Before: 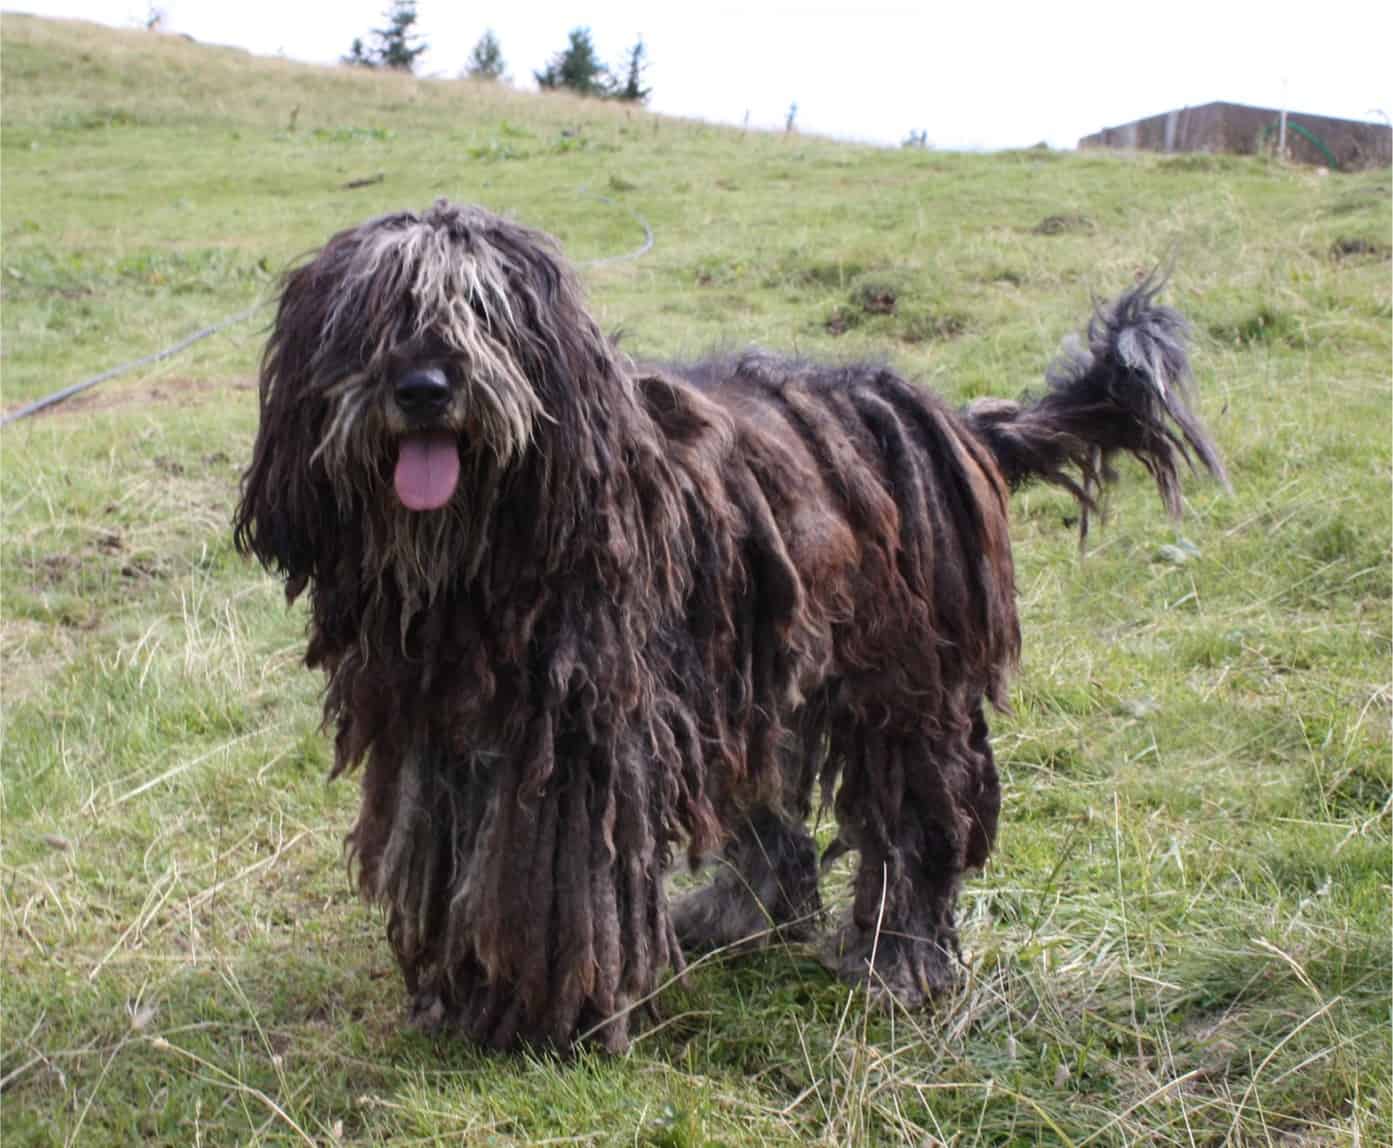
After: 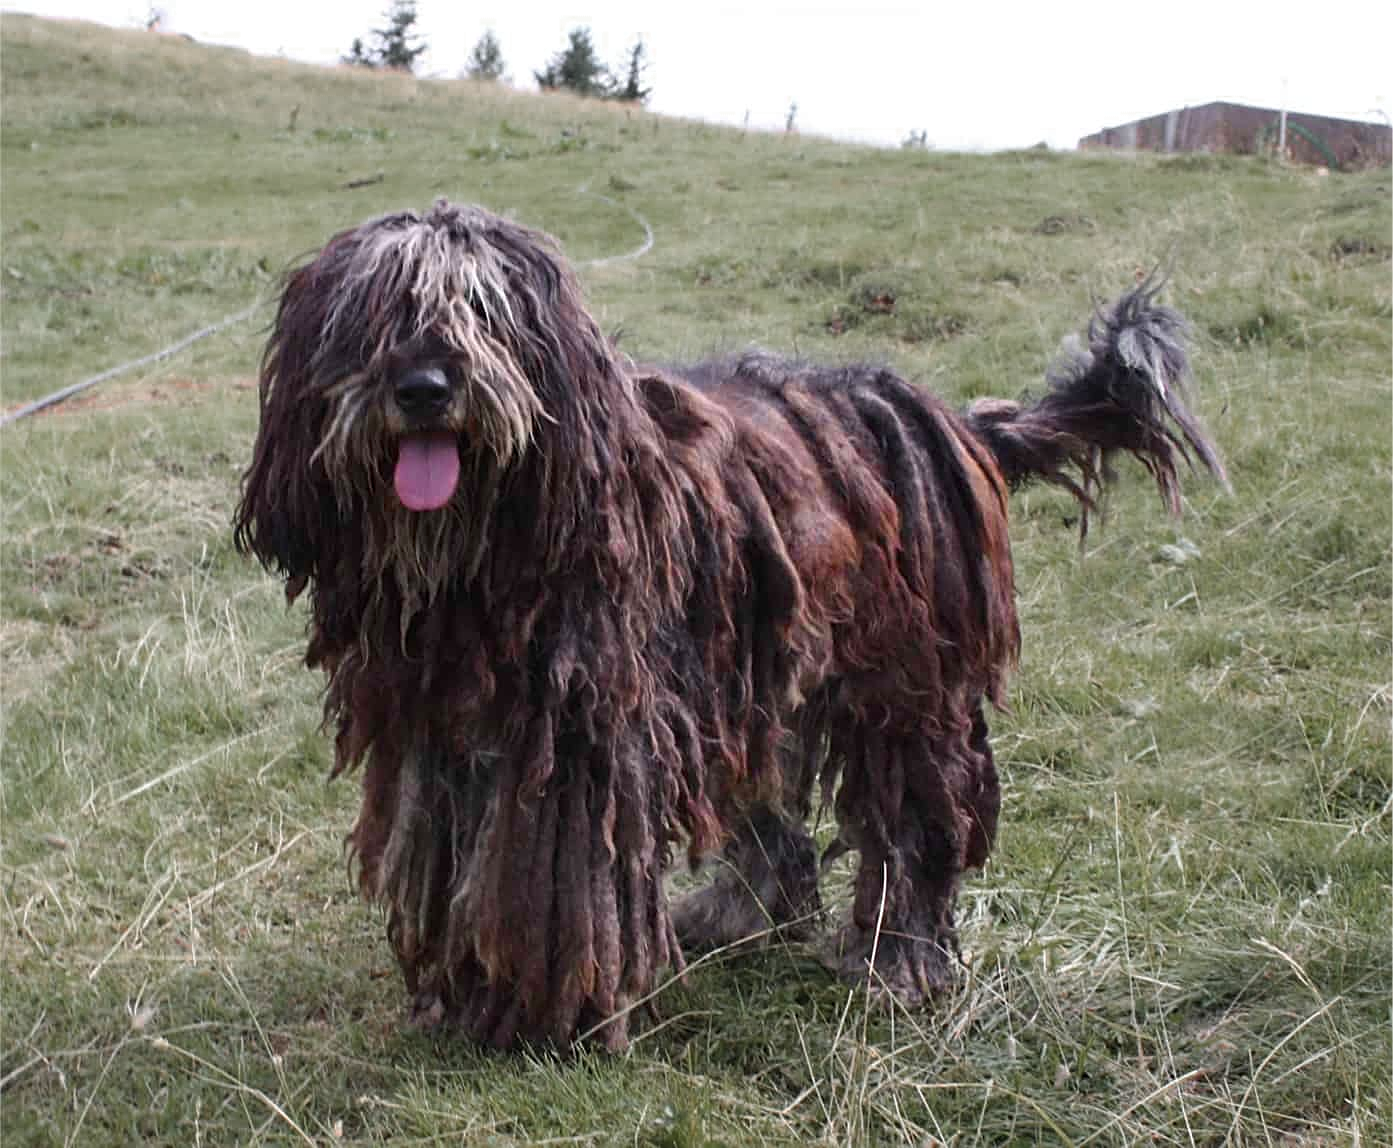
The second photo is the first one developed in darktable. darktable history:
color zones: curves: ch0 [(0, 0.48) (0.209, 0.398) (0.305, 0.332) (0.429, 0.493) (0.571, 0.5) (0.714, 0.5) (0.857, 0.5) (1, 0.48)]; ch1 [(0, 0.736) (0.143, 0.625) (0.225, 0.371) (0.429, 0.256) (0.571, 0.241) (0.714, 0.213) (0.857, 0.48) (1, 0.736)]; ch2 [(0, 0.448) (0.143, 0.498) (0.286, 0.5) (0.429, 0.5) (0.571, 0.5) (0.714, 0.5) (0.857, 0.5) (1, 0.448)]
sharpen: on, module defaults
